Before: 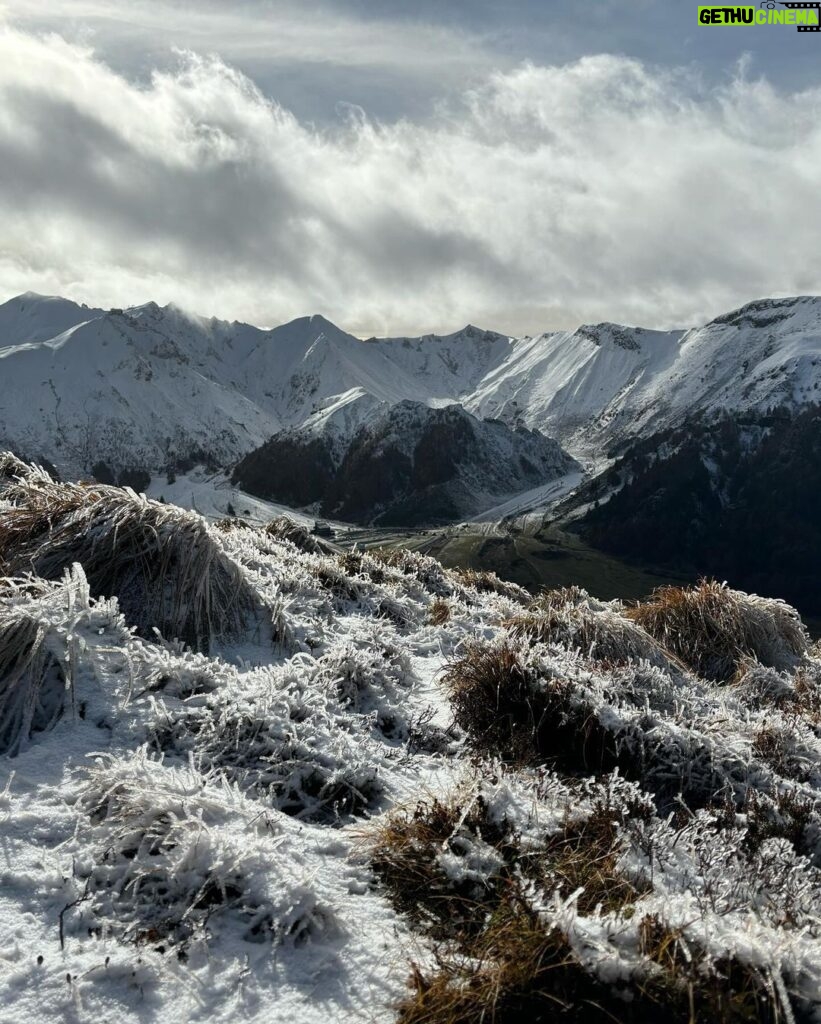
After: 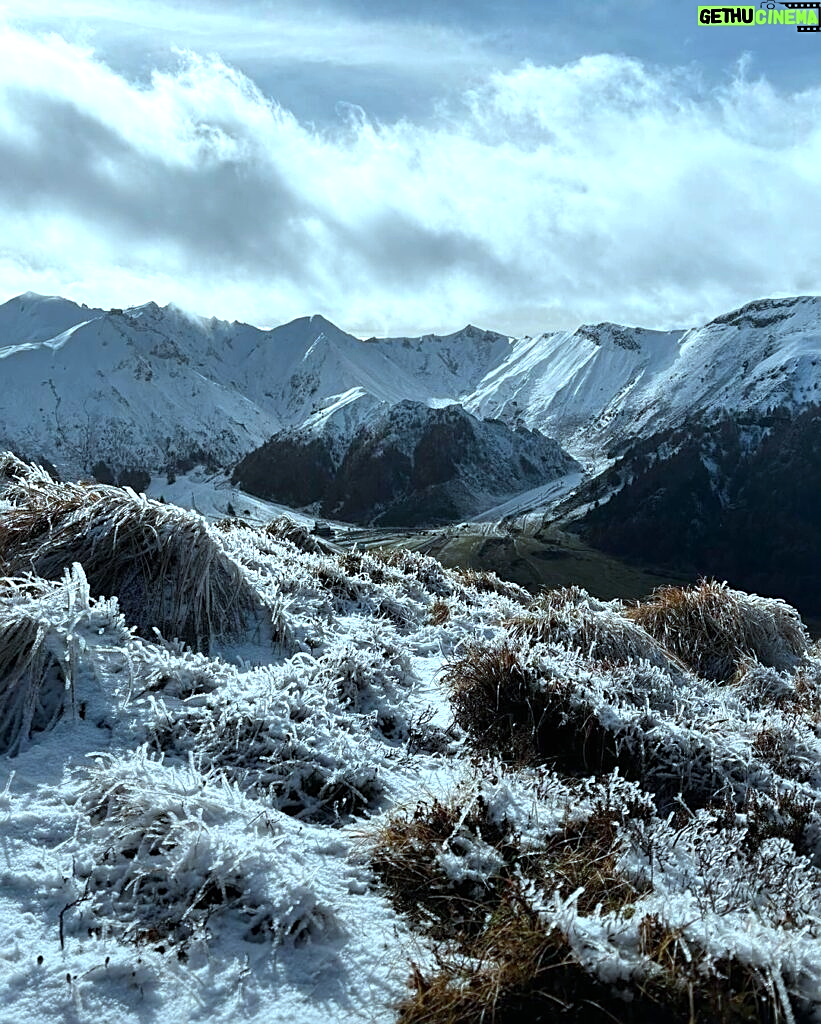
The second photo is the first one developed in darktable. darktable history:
color correction: highlights a* -10.04, highlights b* -10.37
white balance: red 0.984, blue 1.059
graduated density: rotation -180°, offset 27.42
exposure: black level correction 0, exposure 0.5 EV, compensate exposure bias true, compensate highlight preservation false
sharpen: on, module defaults
